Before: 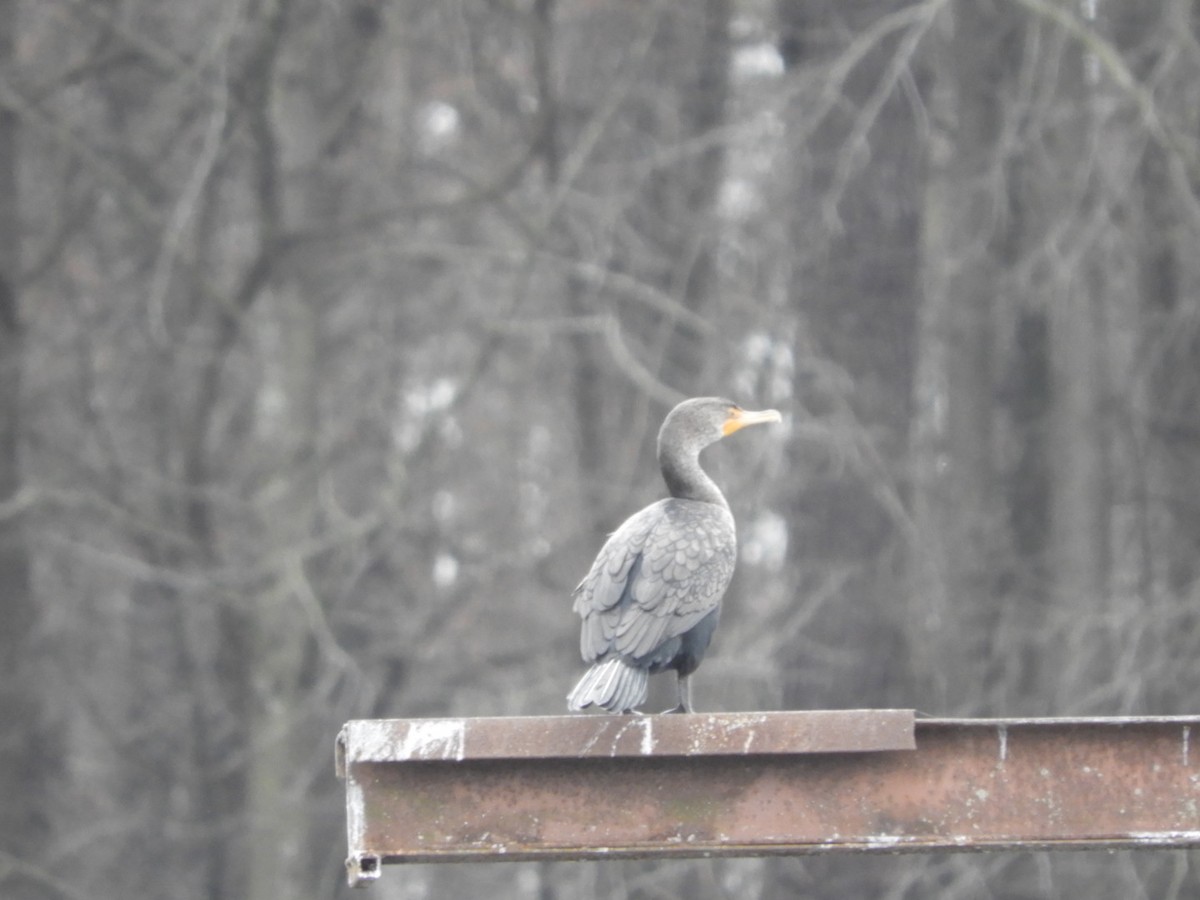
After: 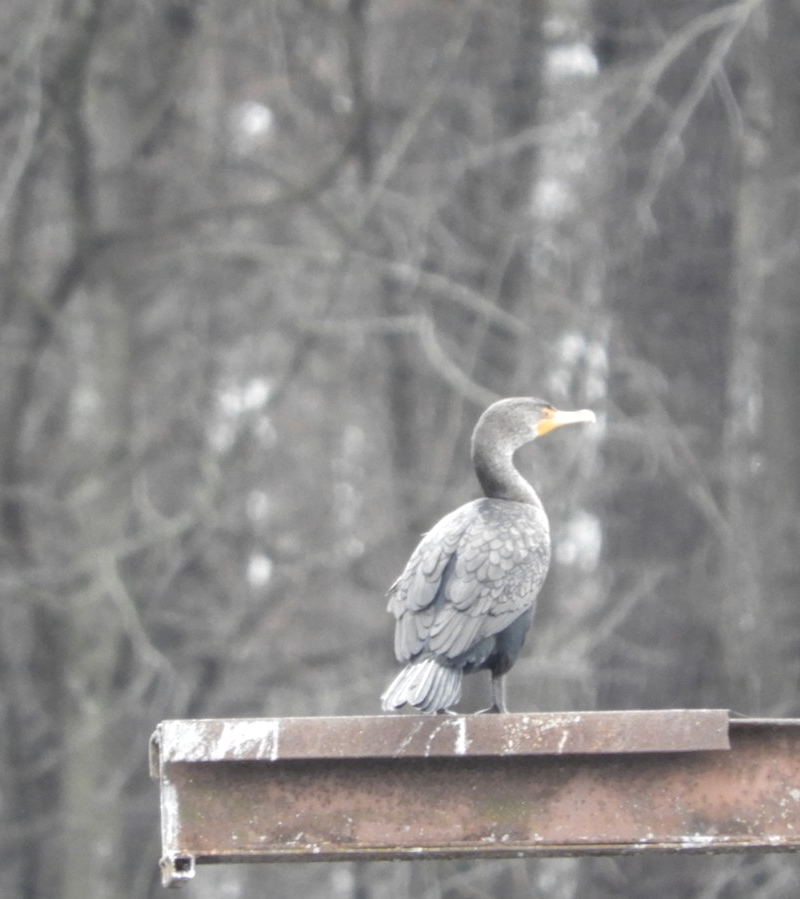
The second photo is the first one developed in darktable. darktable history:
crop and rotate: left 15.546%, right 17.787%
local contrast: on, module defaults
